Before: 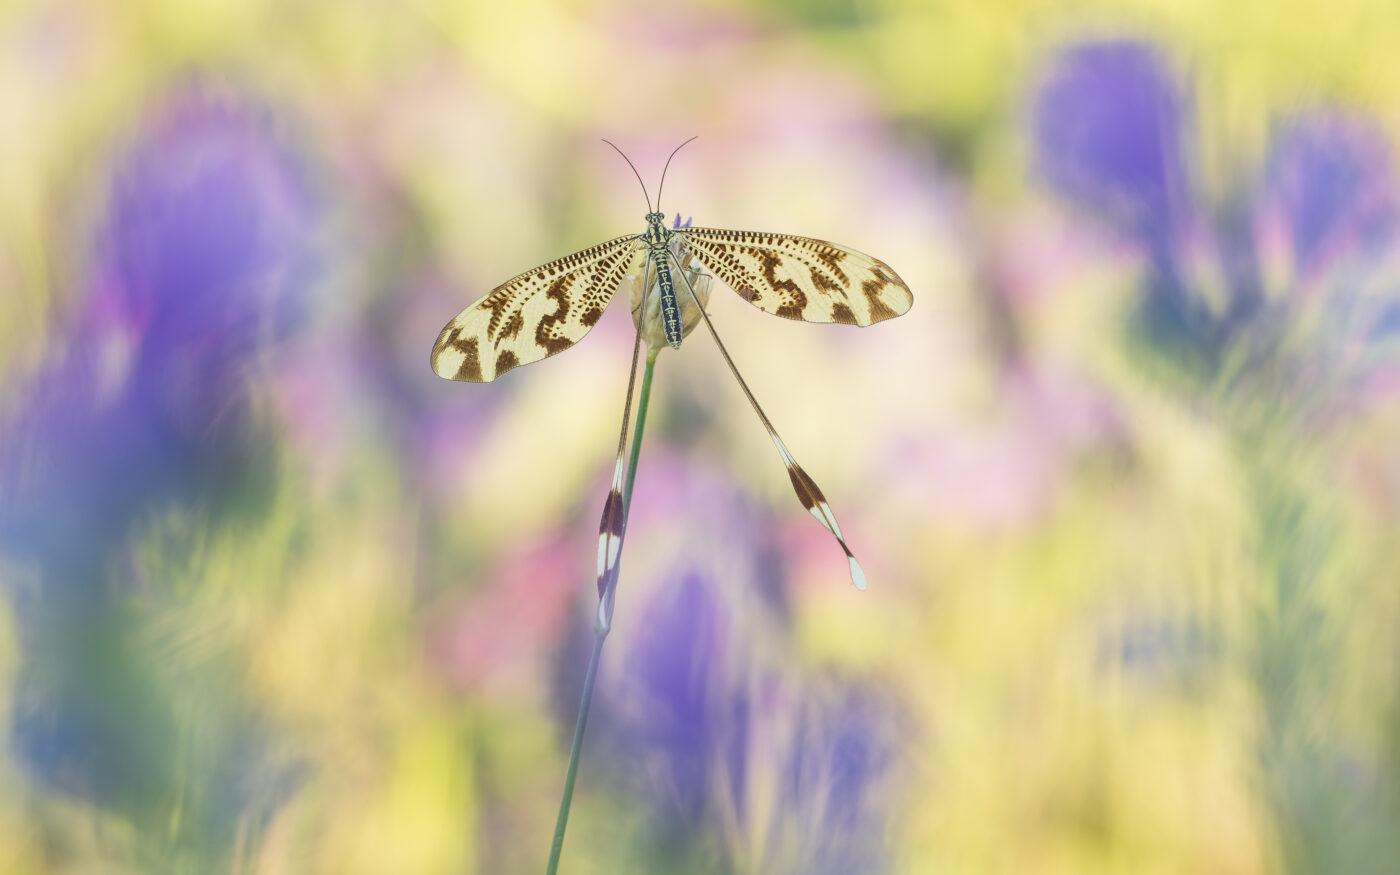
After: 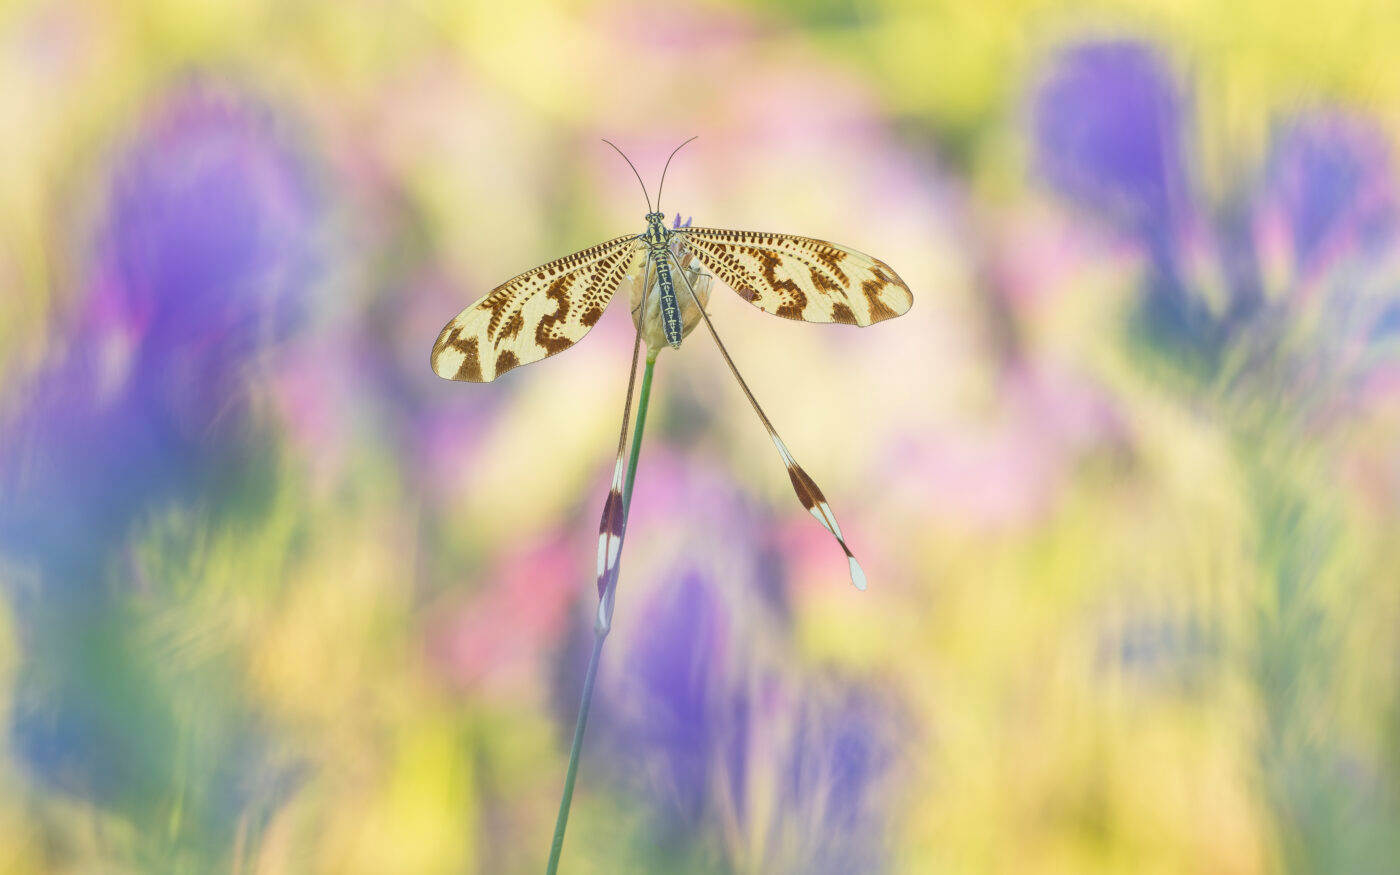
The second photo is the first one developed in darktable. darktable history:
tone equalizer: -7 EV 0.156 EV, -6 EV 0.564 EV, -5 EV 1.18 EV, -4 EV 1.36 EV, -3 EV 1.14 EV, -2 EV 0.6 EV, -1 EV 0.153 EV
